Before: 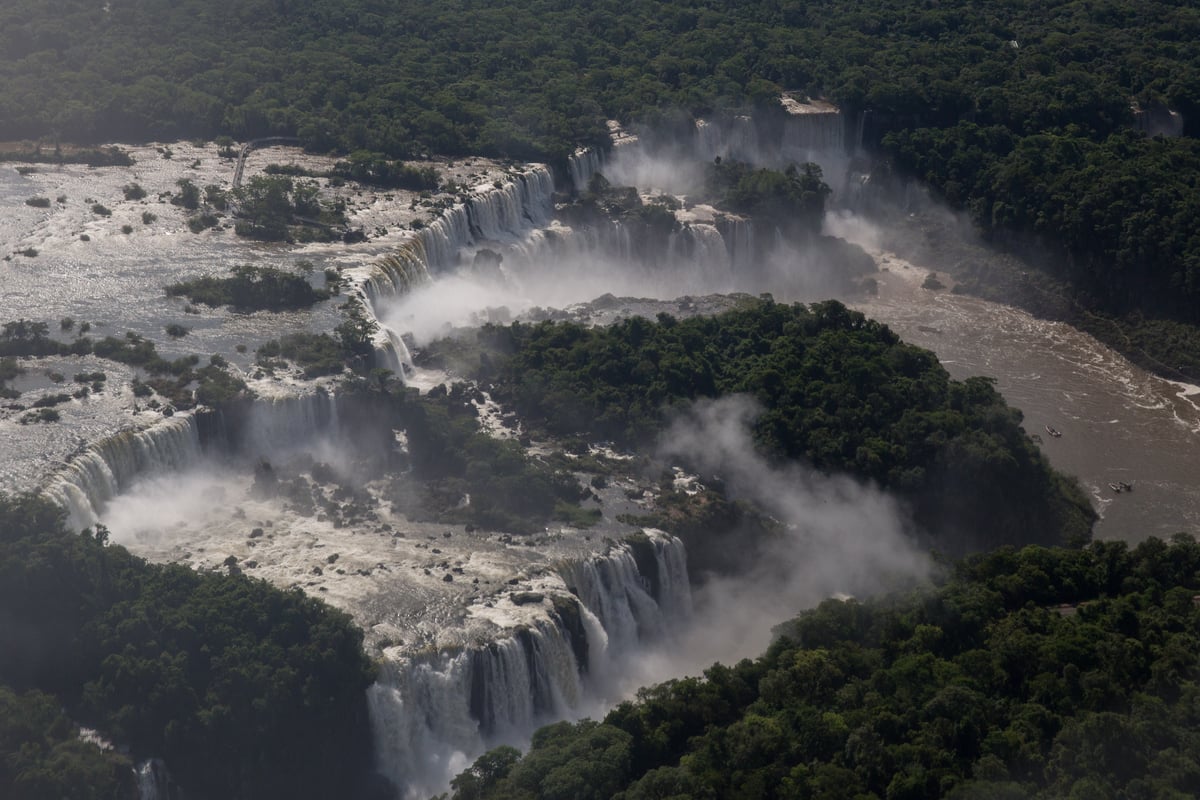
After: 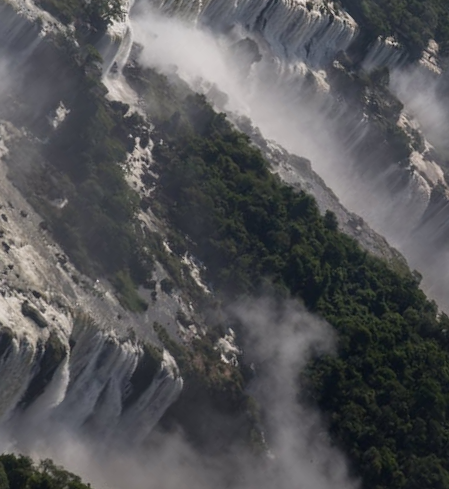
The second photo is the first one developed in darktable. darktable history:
crop and rotate: angle -45.68°, top 16.398%, right 0.858%, bottom 11.632%
